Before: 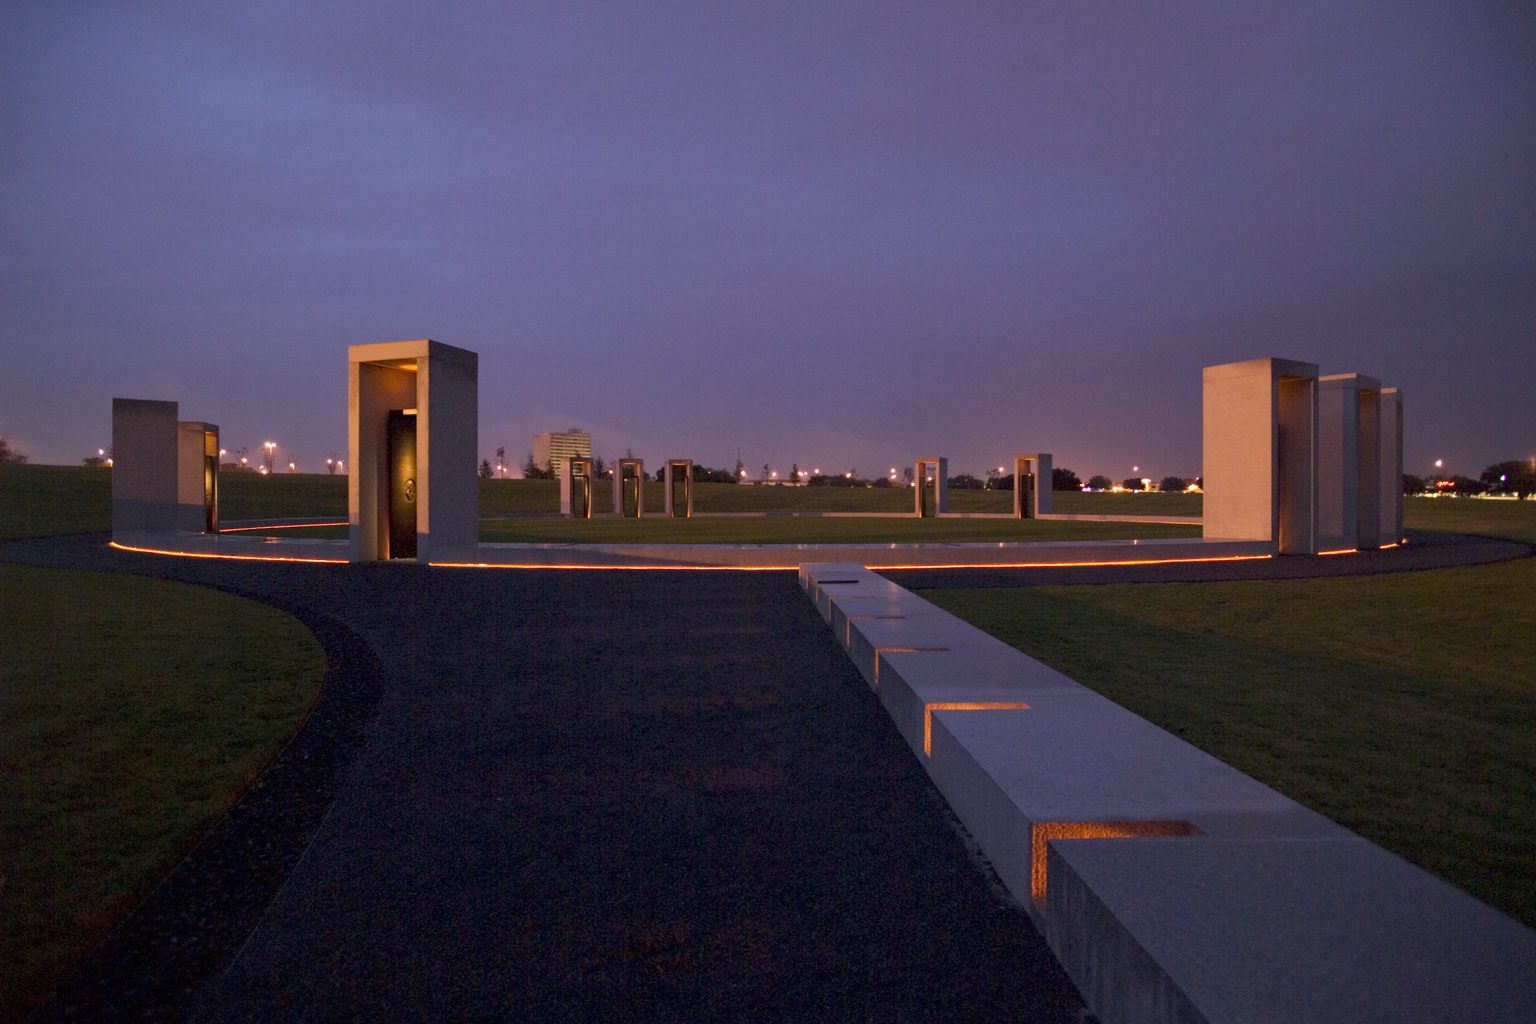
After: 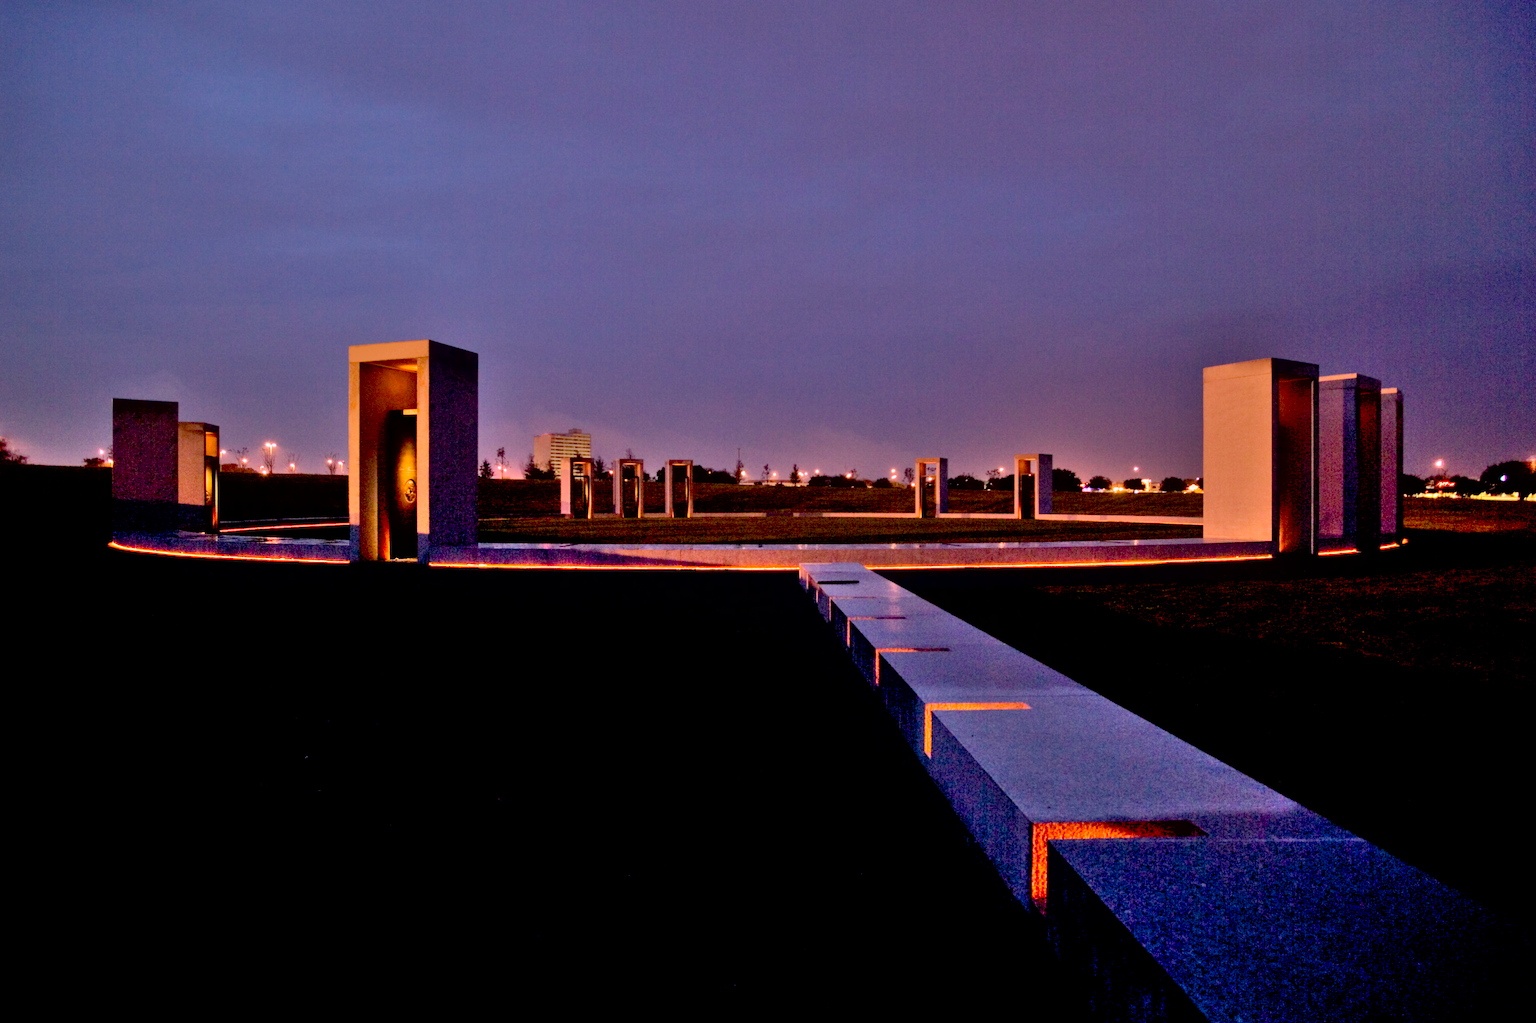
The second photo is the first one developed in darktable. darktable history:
shadows and highlights: shadows 58.81, soften with gaussian
exposure: black level correction 0.028, exposure -0.081 EV, compensate highlight preservation false
